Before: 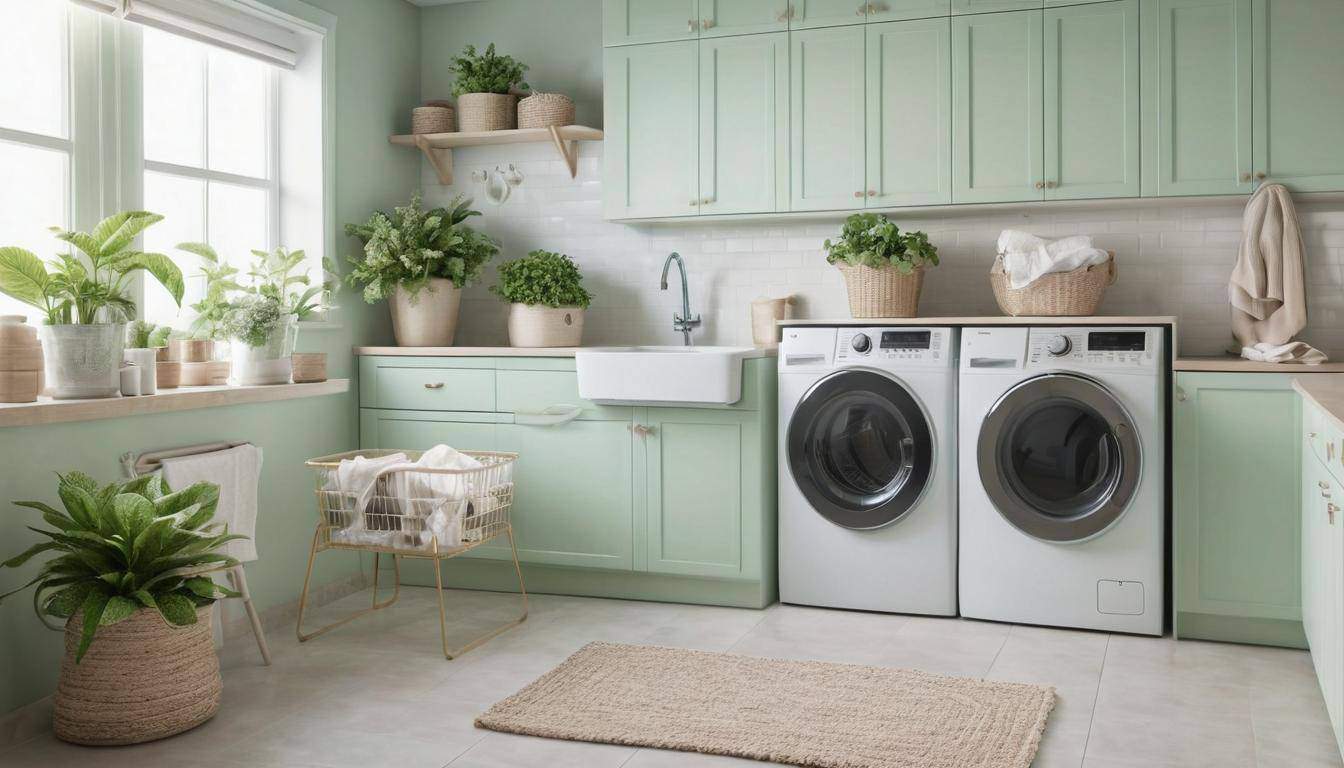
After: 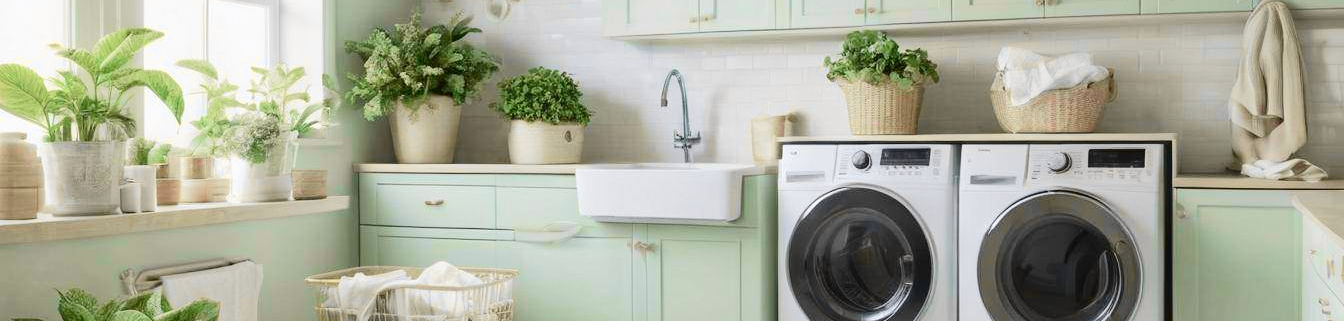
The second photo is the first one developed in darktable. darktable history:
color zones: curves: ch0 [(0, 0.5) (0.143, 0.5) (0.286, 0.5) (0.429, 0.5) (0.571, 0.5) (0.714, 0.476) (0.857, 0.5) (1, 0.5)]; ch2 [(0, 0.5) (0.143, 0.5) (0.286, 0.5) (0.429, 0.5) (0.571, 0.5) (0.714, 0.487) (0.857, 0.5) (1, 0.5)]
tone curve: curves: ch0 [(0, 0.018) (0.061, 0.041) (0.205, 0.191) (0.289, 0.292) (0.39, 0.424) (0.493, 0.551) (0.666, 0.743) (0.795, 0.841) (1, 0.998)]; ch1 [(0, 0) (0.385, 0.343) (0.439, 0.415) (0.494, 0.498) (0.501, 0.501) (0.51, 0.496) (0.548, 0.554) (0.586, 0.61) (0.684, 0.658) (0.783, 0.804) (1, 1)]; ch2 [(0, 0) (0.304, 0.31) (0.403, 0.399) (0.441, 0.428) (0.47, 0.469) (0.498, 0.496) (0.524, 0.538) (0.566, 0.588) (0.648, 0.665) (0.697, 0.699) (1, 1)], color space Lab, independent channels, preserve colors none
crop and rotate: top 23.84%, bottom 34.294%
